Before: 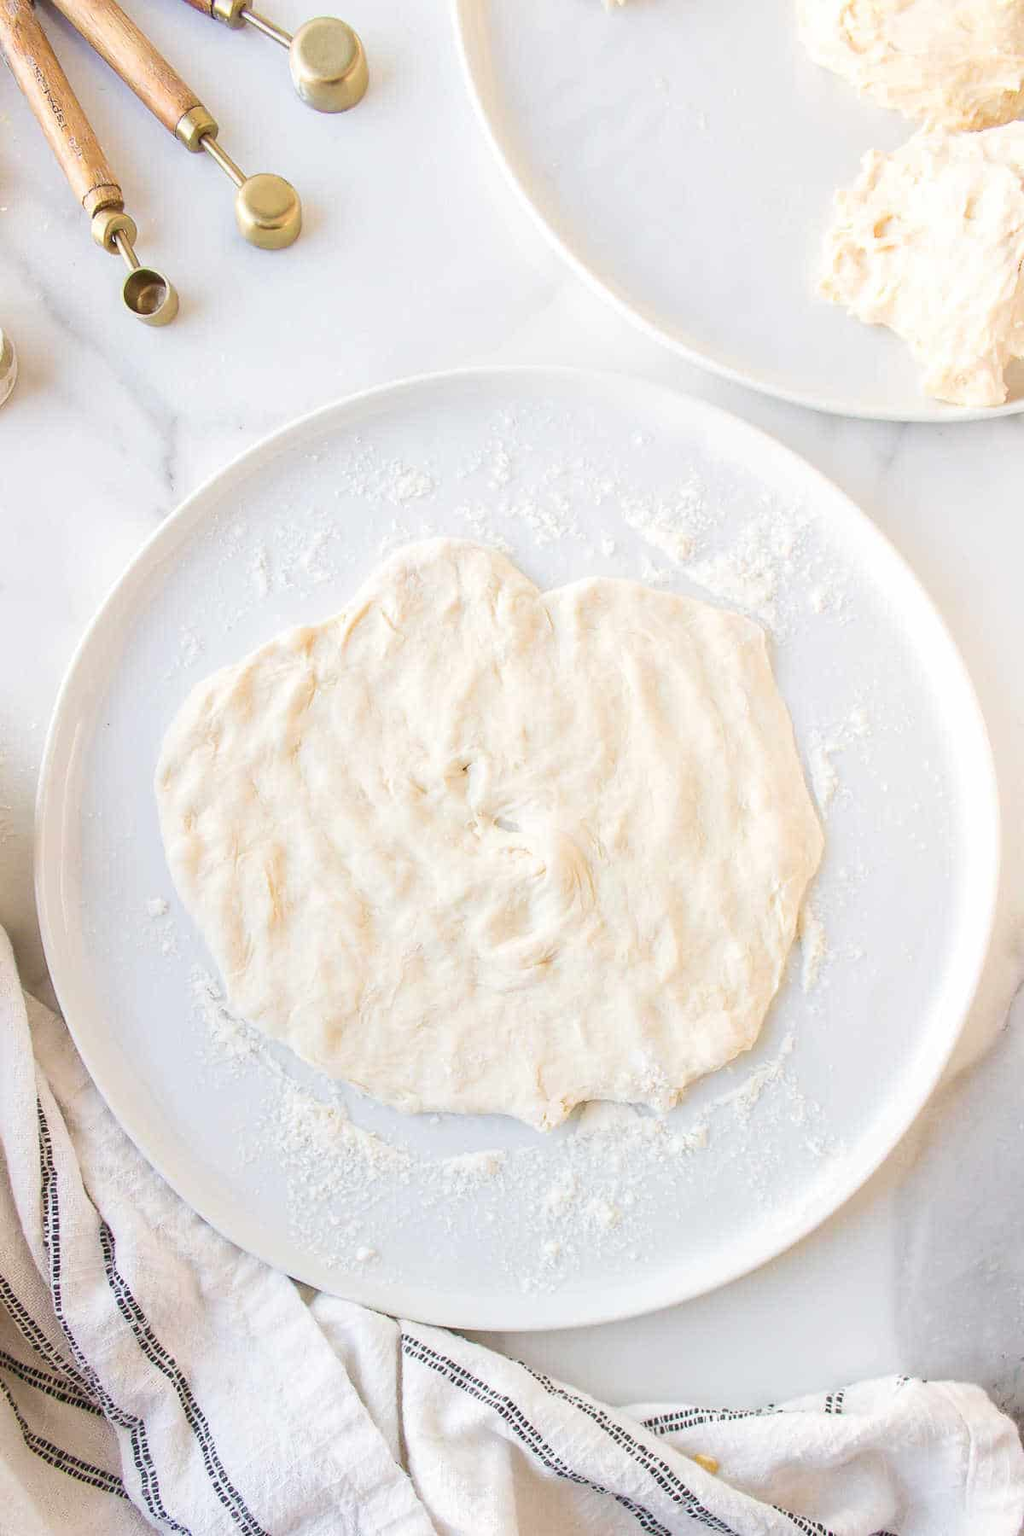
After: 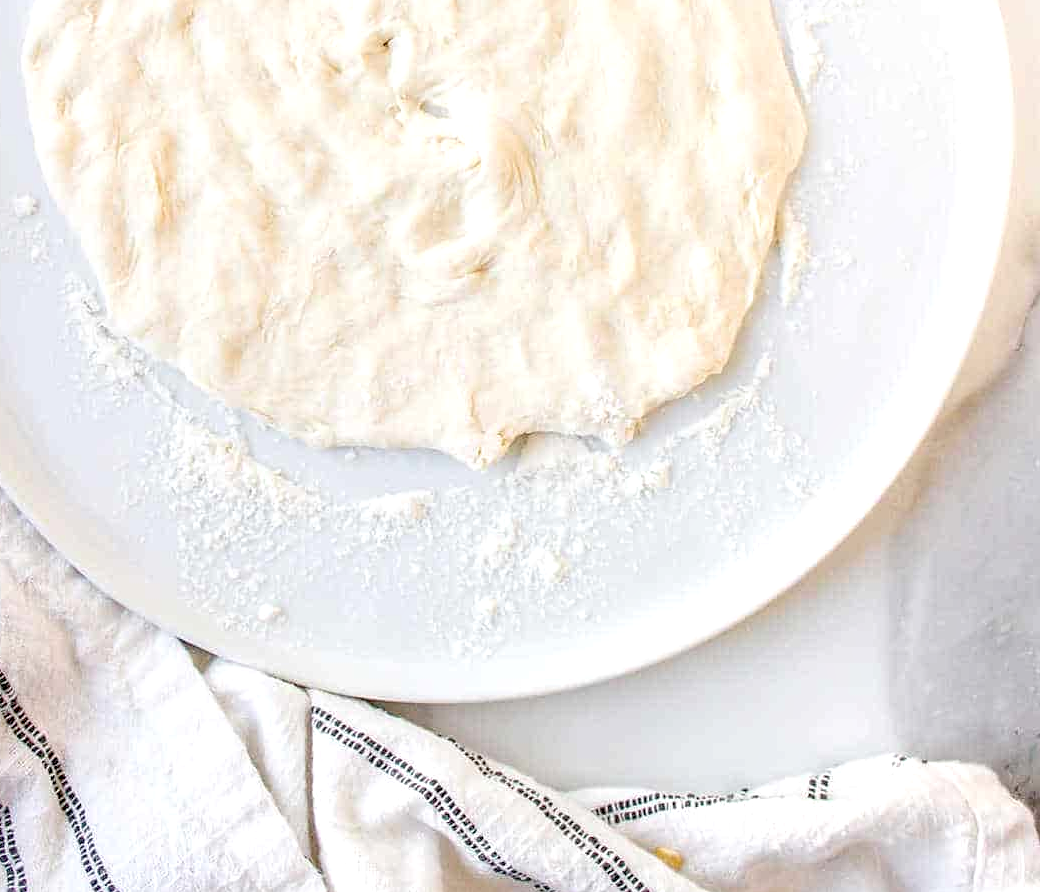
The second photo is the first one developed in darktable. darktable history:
exposure: black level correction 0.026, exposure 0.182 EV, compensate exposure bias true, compensate highlight preservation false
sharpen: amount 0.205
crop and rotate: left 13.306%, top 47.612%, bottom 2.808%
local contrast: on, module defaults
